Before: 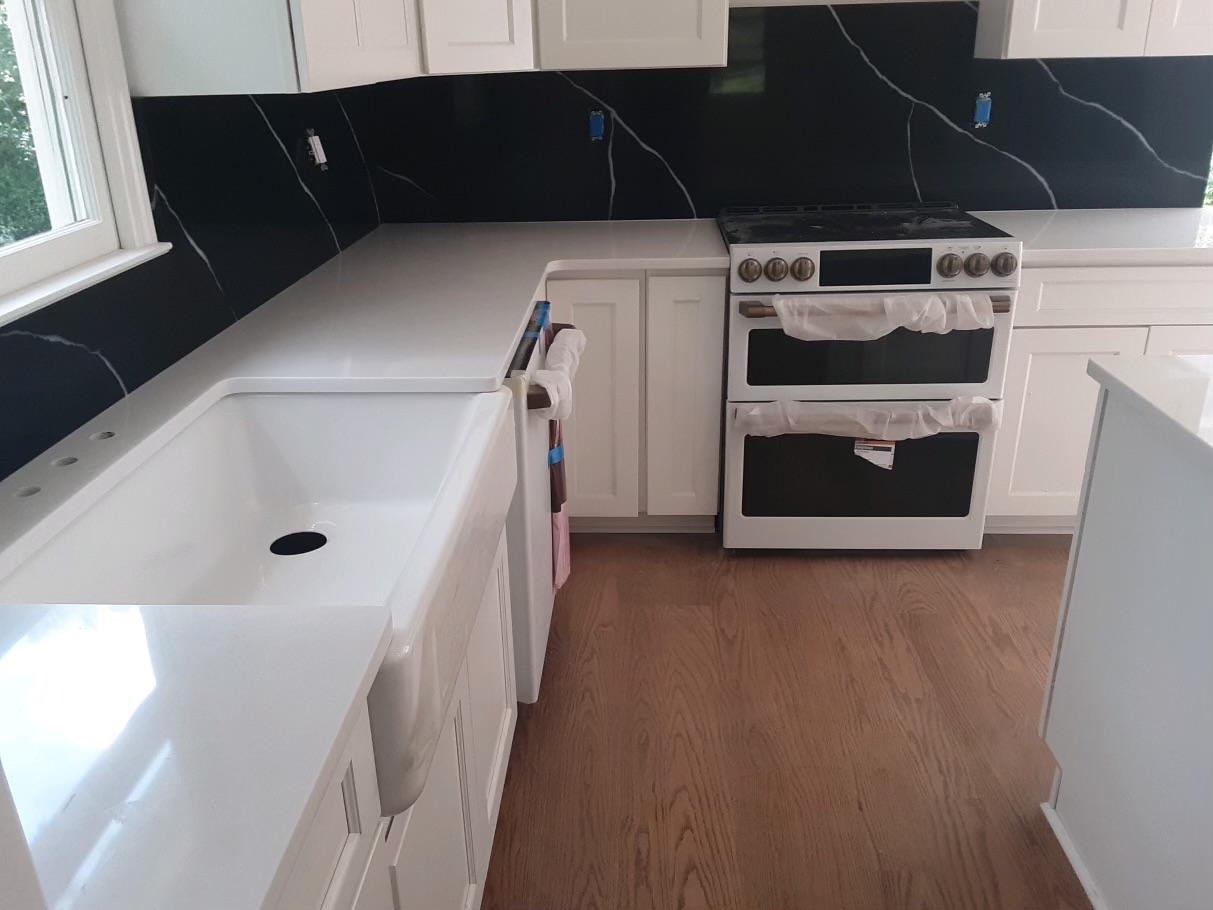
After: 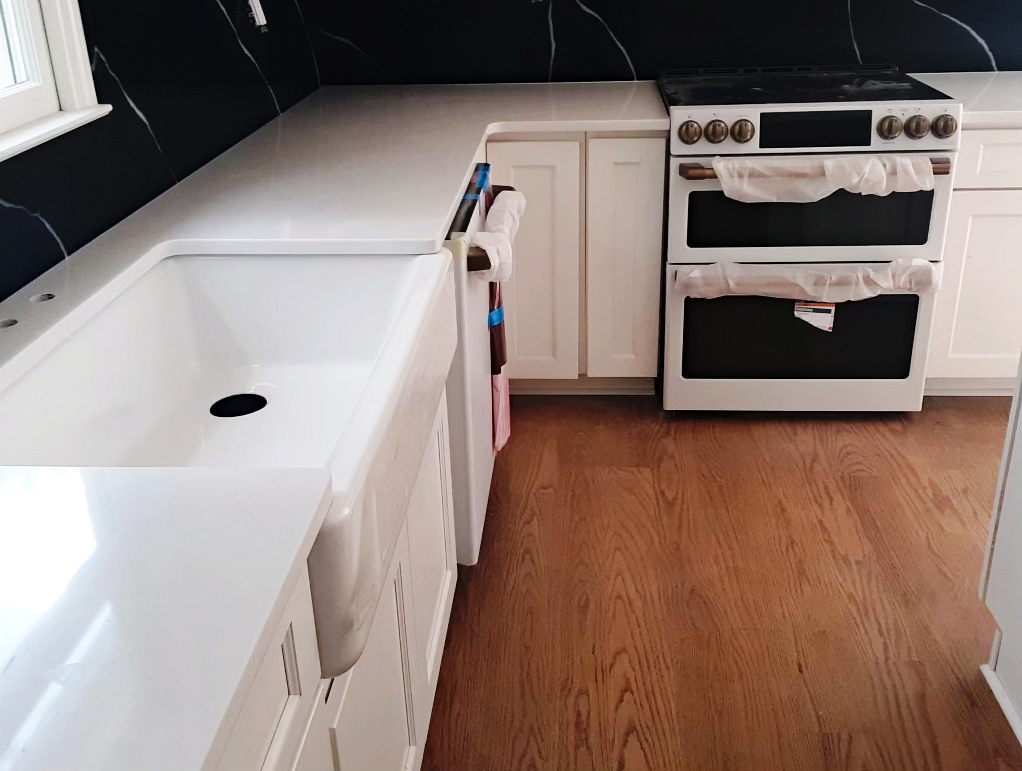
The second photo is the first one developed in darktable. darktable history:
haze removal: compatibility mode true
base curve: curves: ch0 [(0, 0) (0.036, 0.025) (0.121, 0.166) (0.206, 0.329) (0.605, 0.79) (1, 1)], preserve colors none
crop and rotate: left 4.981%, top 15.269%, right 10.696%
